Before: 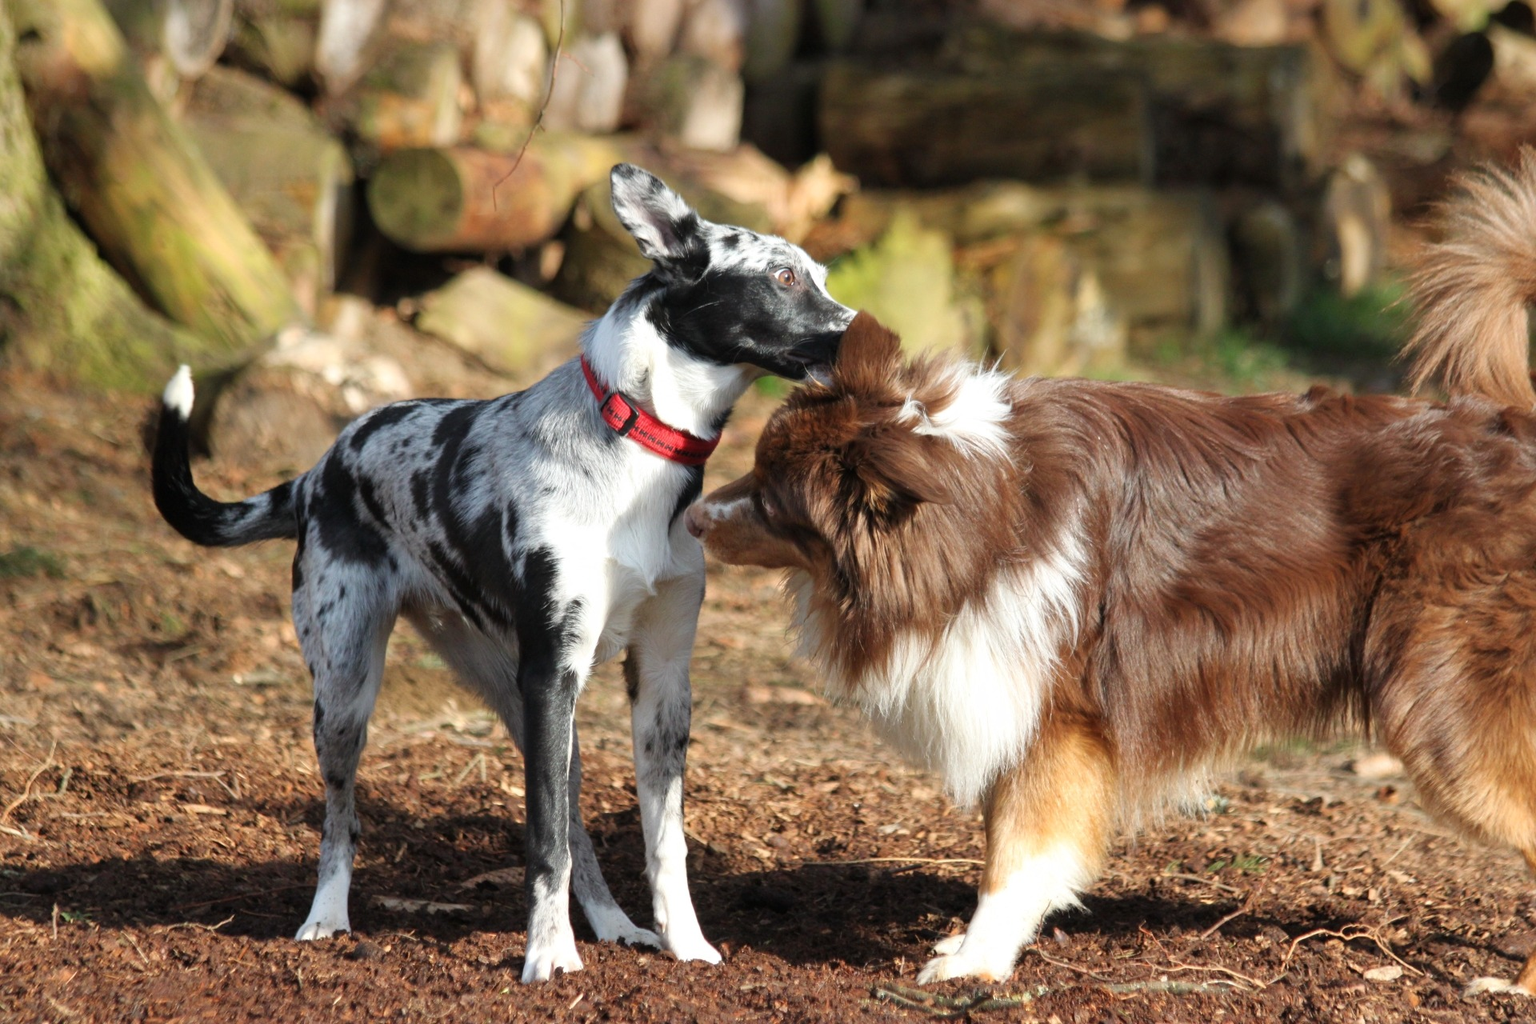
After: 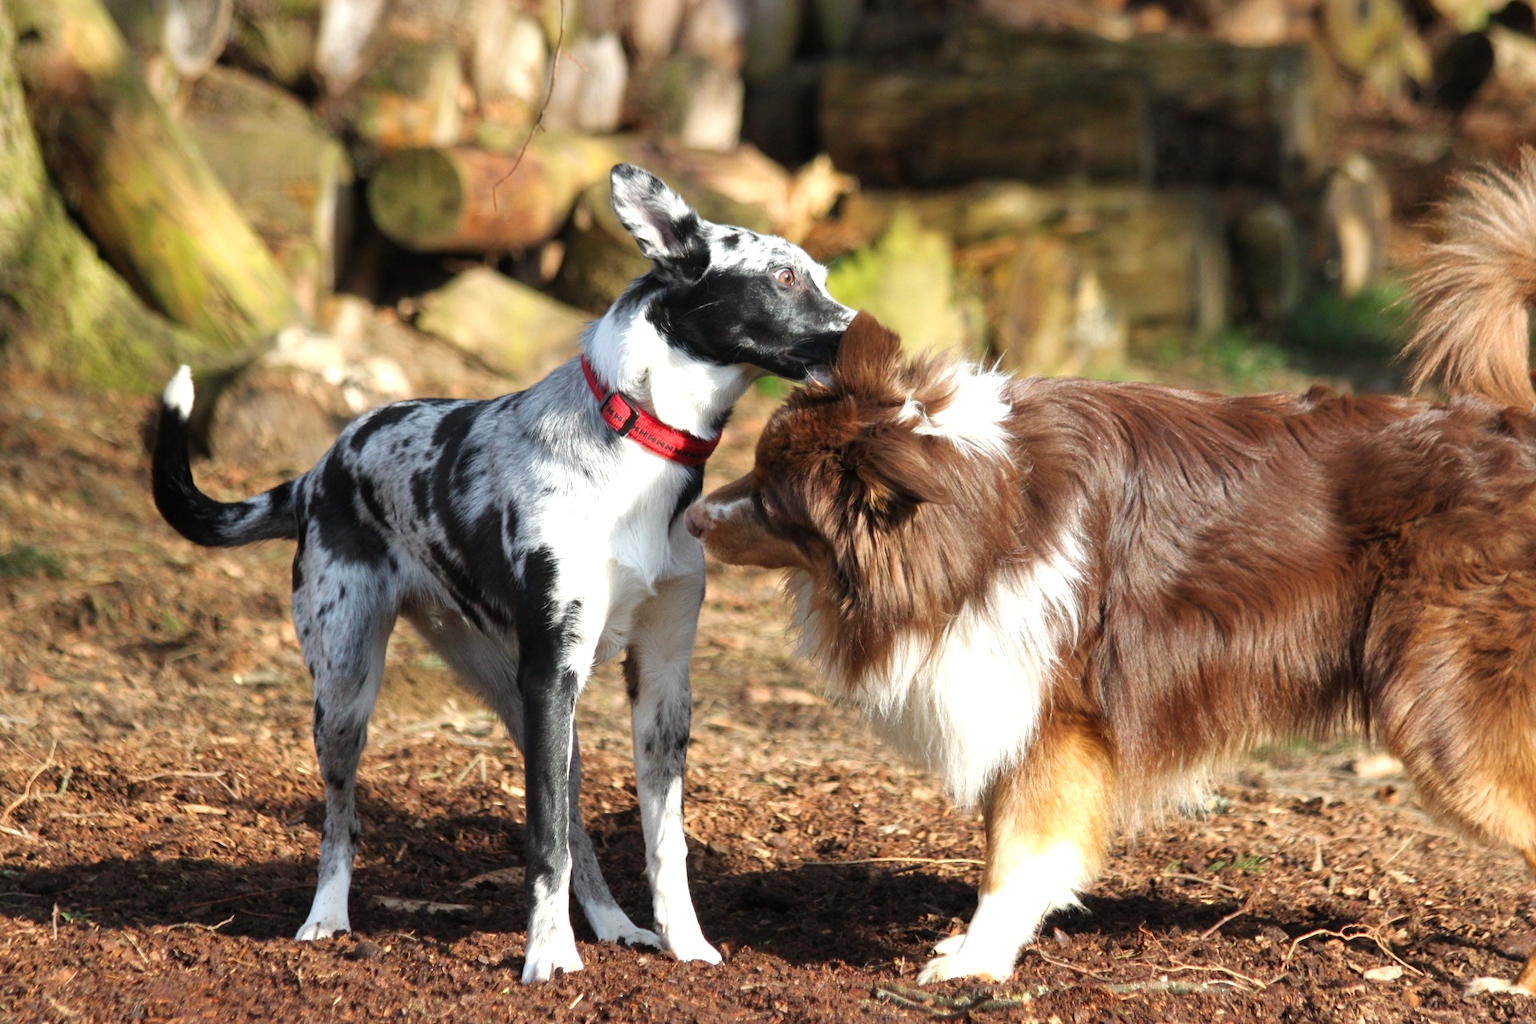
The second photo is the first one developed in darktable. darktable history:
color balance rgb: perceptual saturation grading › global saturation 3.431%, perceptual brilliance grading › highlights 8.471%, perceptual brilliance grading › mid-tones 2.913%, perceptual brilliance grading › shadows 1.616%
